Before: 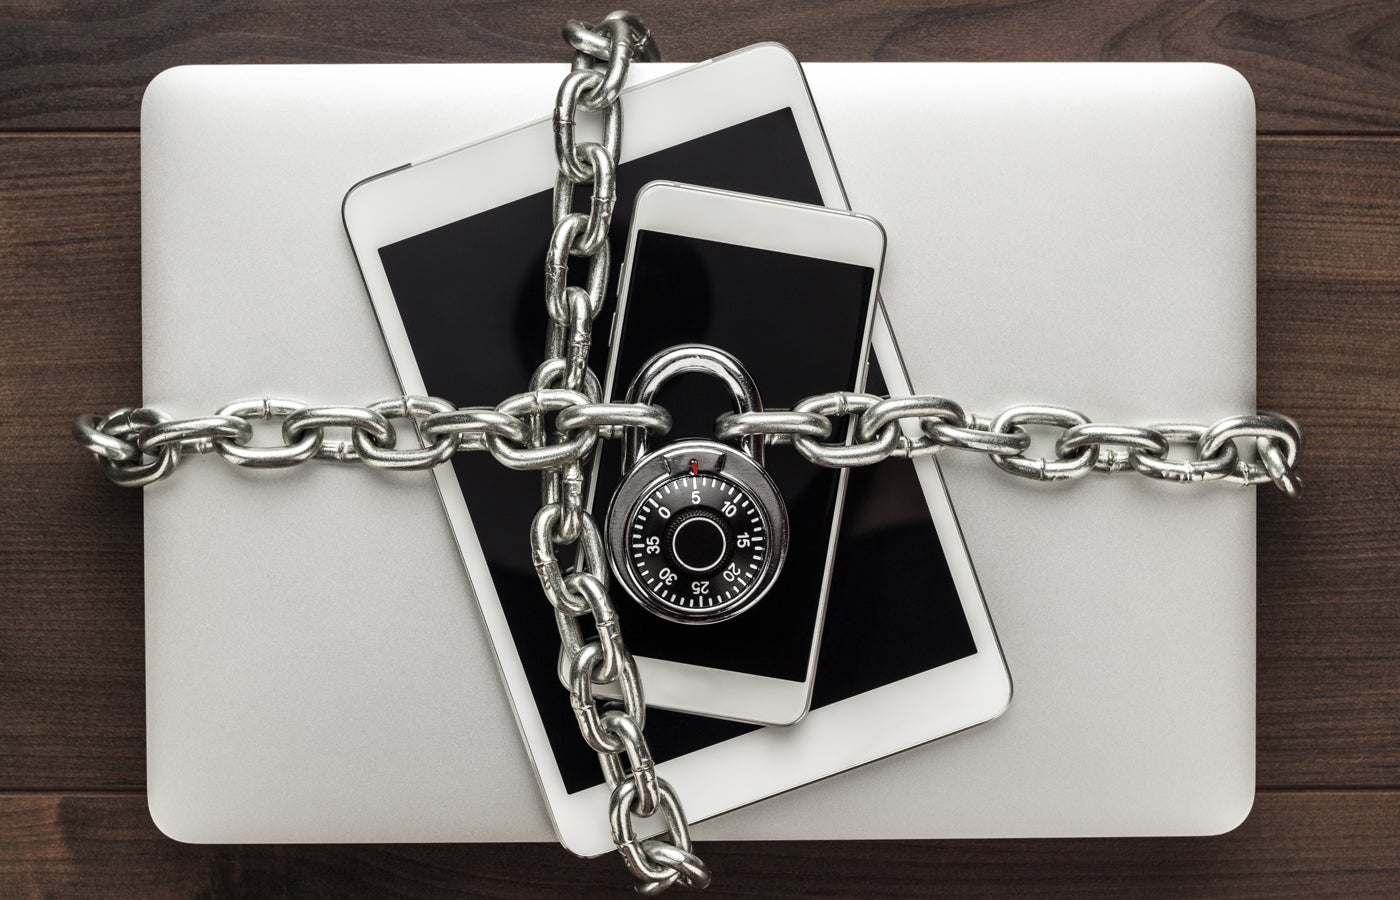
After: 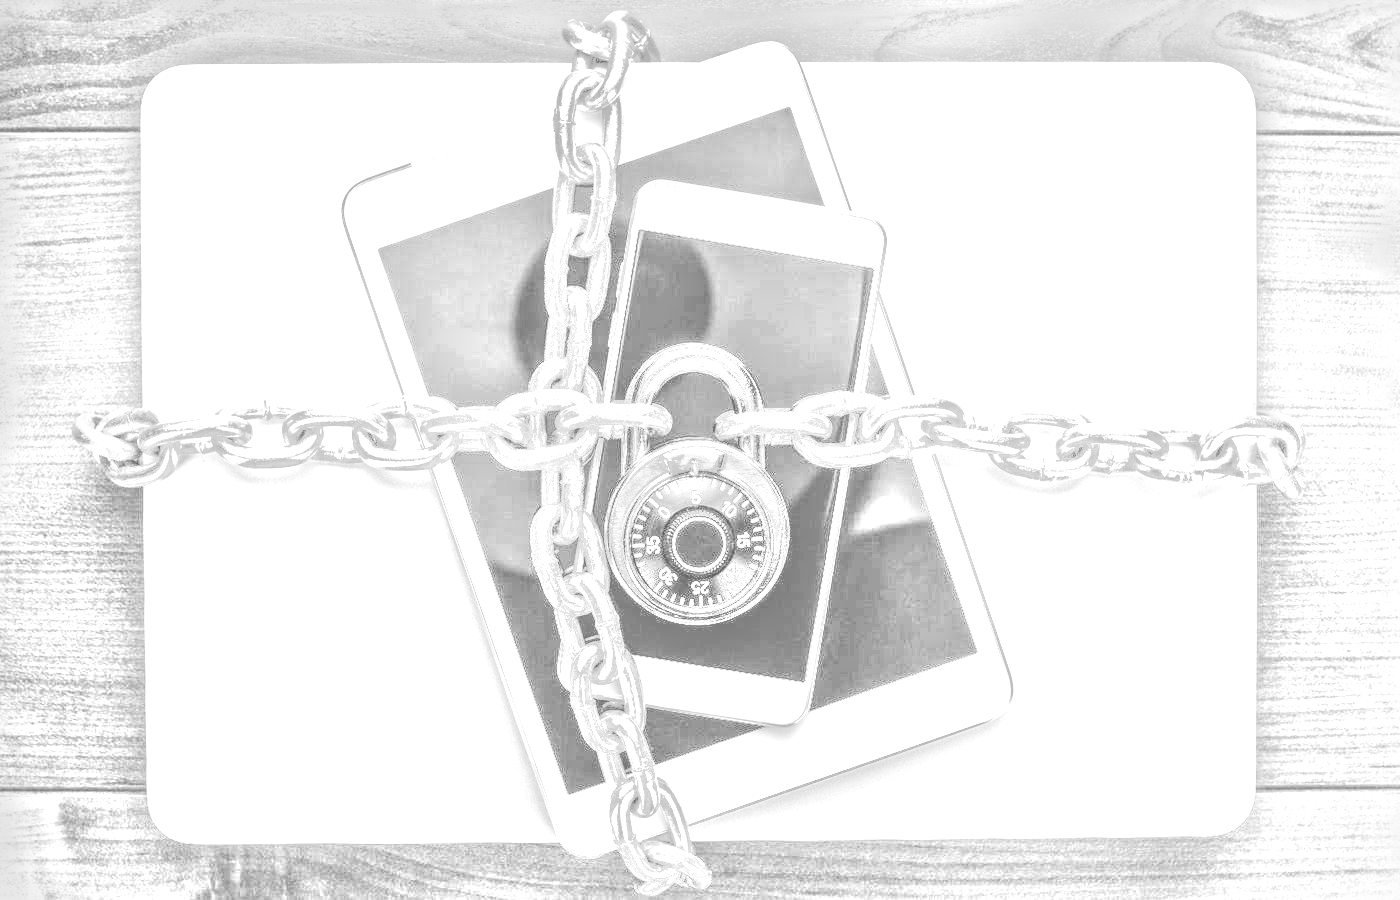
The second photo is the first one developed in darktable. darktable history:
local contrast: on, module defaults
contrast brightness saturation: saturation 0.5
base curve: curves: ch0 [(0, 0) (0.472, 0.455) (1, 1)], preserve colors none
white balance: red 8, blue 8
monochrome: on, module defaults
